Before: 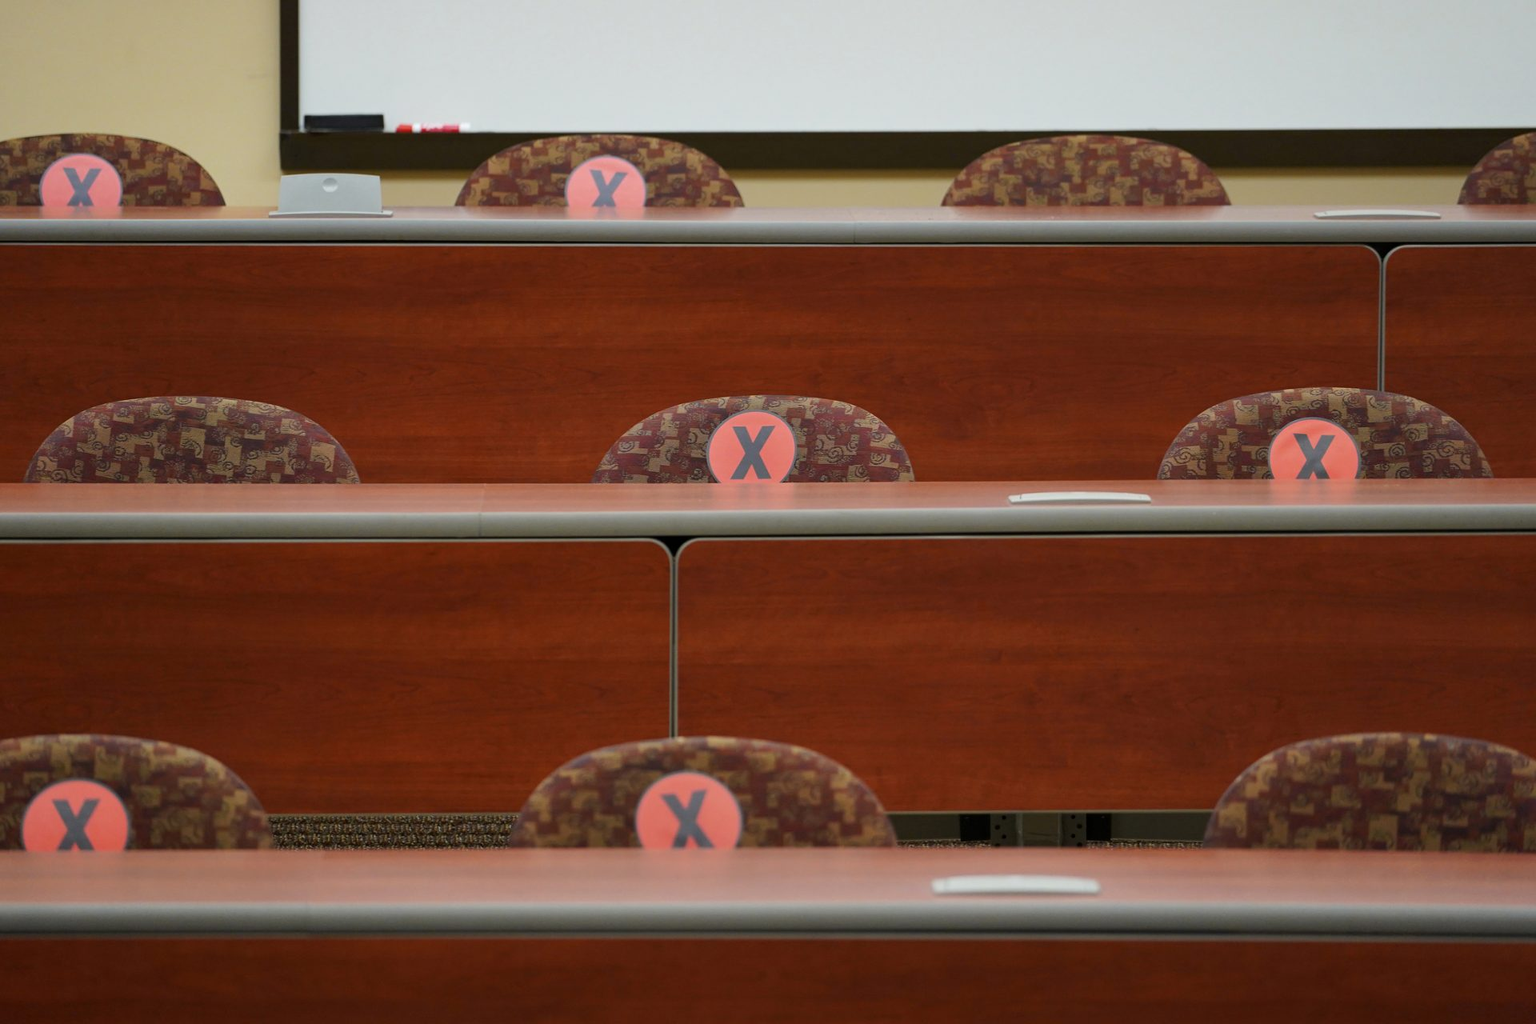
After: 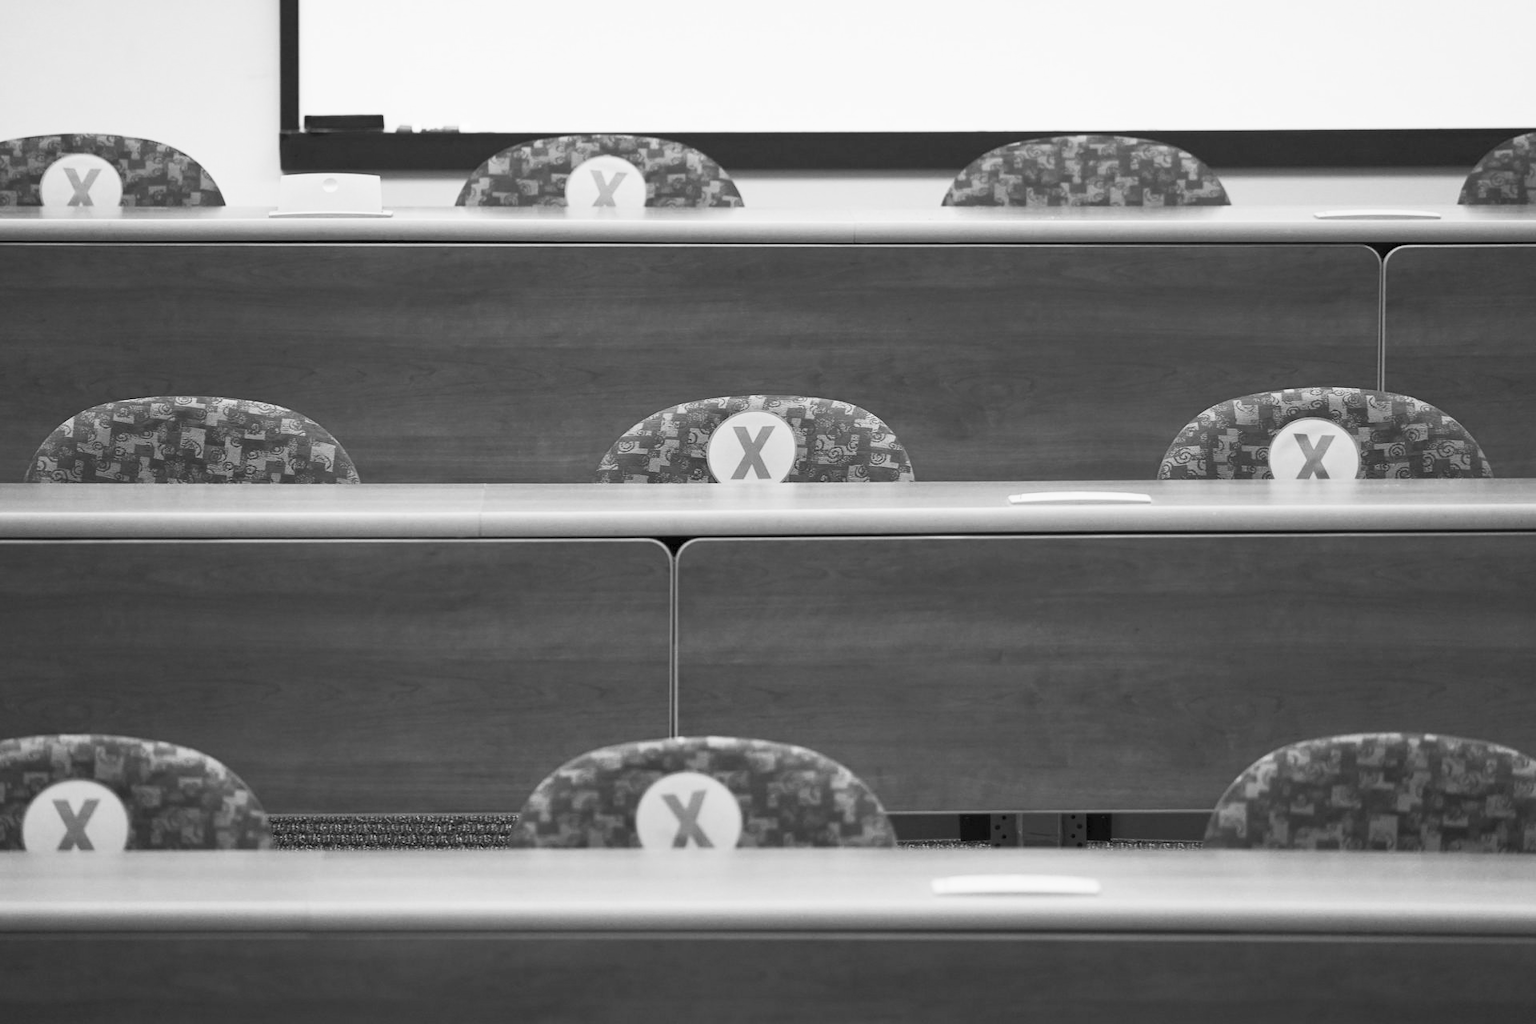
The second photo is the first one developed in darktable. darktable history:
monochrome: on, module defaults
contrast brightness saturation: contrast 0.43, brightness 0.56, saturation -0.19
